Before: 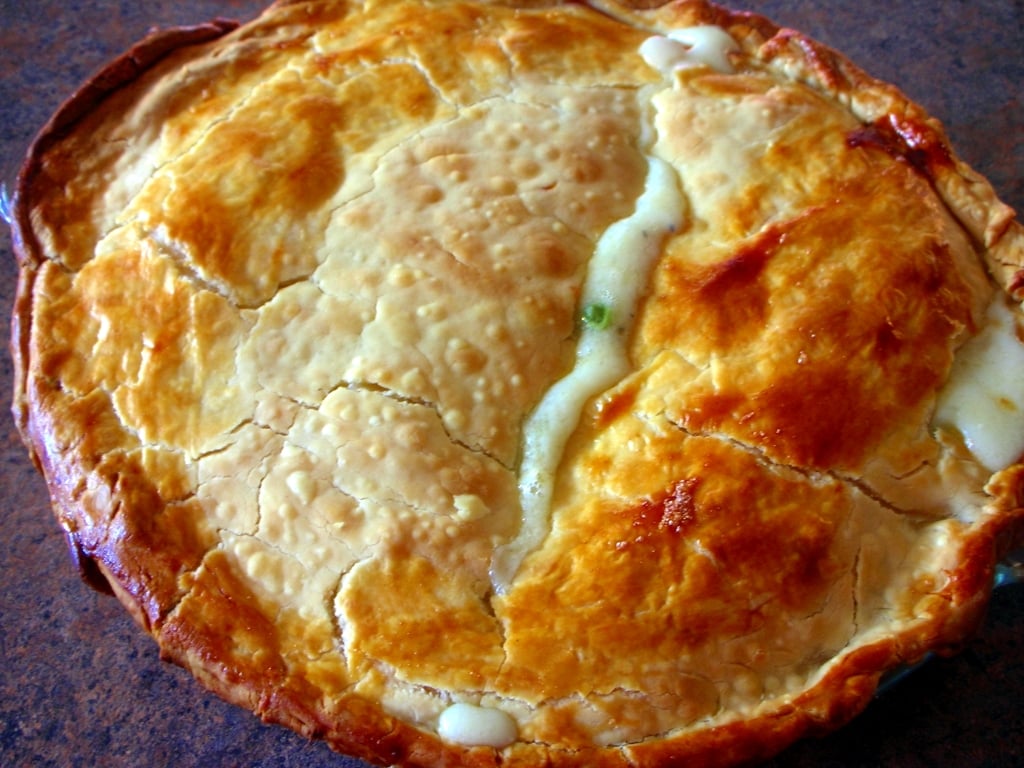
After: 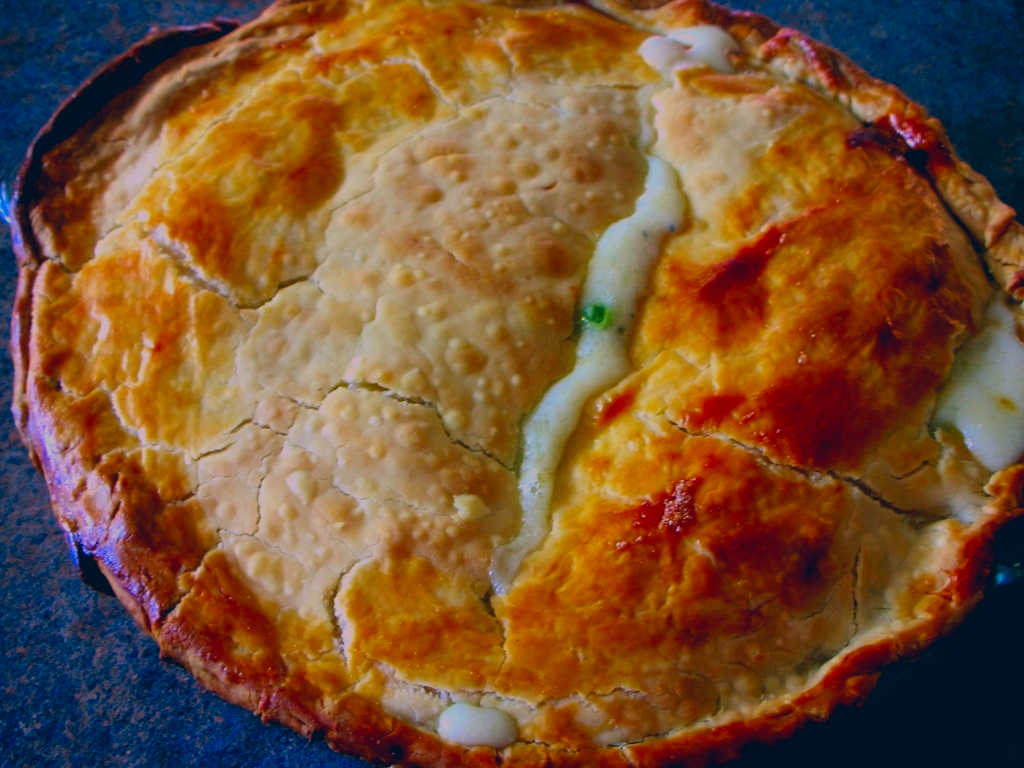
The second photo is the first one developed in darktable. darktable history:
filmic rgb: black relative exposure -7.15 EV, white relative exposure 5.36 EV, hardness 3.02, color science v6 (2022)
color correction: highlights a* 17.03, highlights b* 0.205, shadows a* -15.38, shadows b* -14.56, saturation 1.5
exposure: black level correction 0, exposure -0.721 EV, compensate highlight preservation false
